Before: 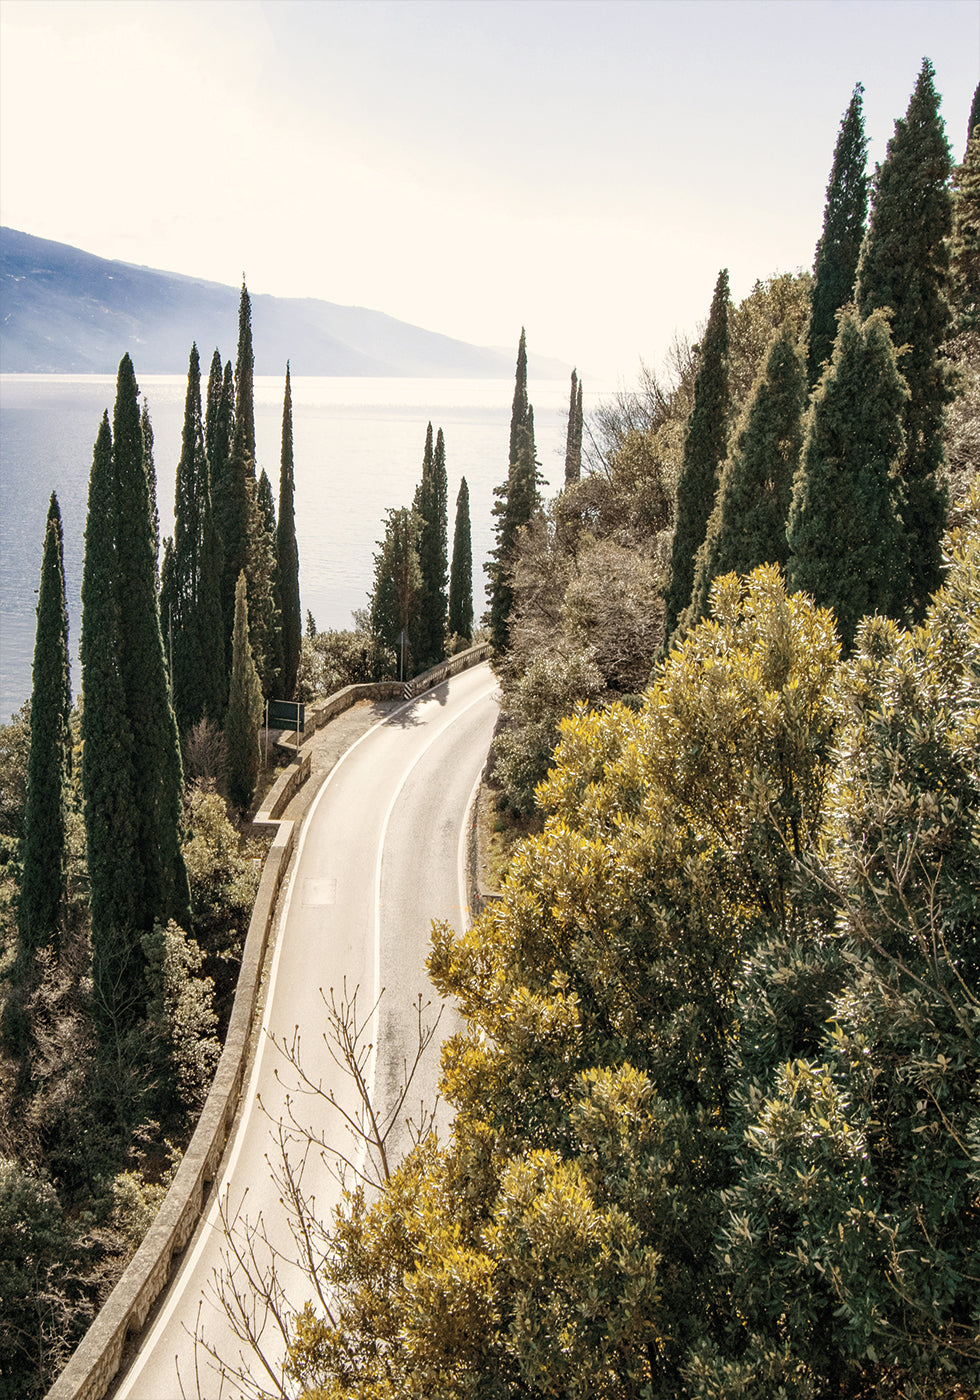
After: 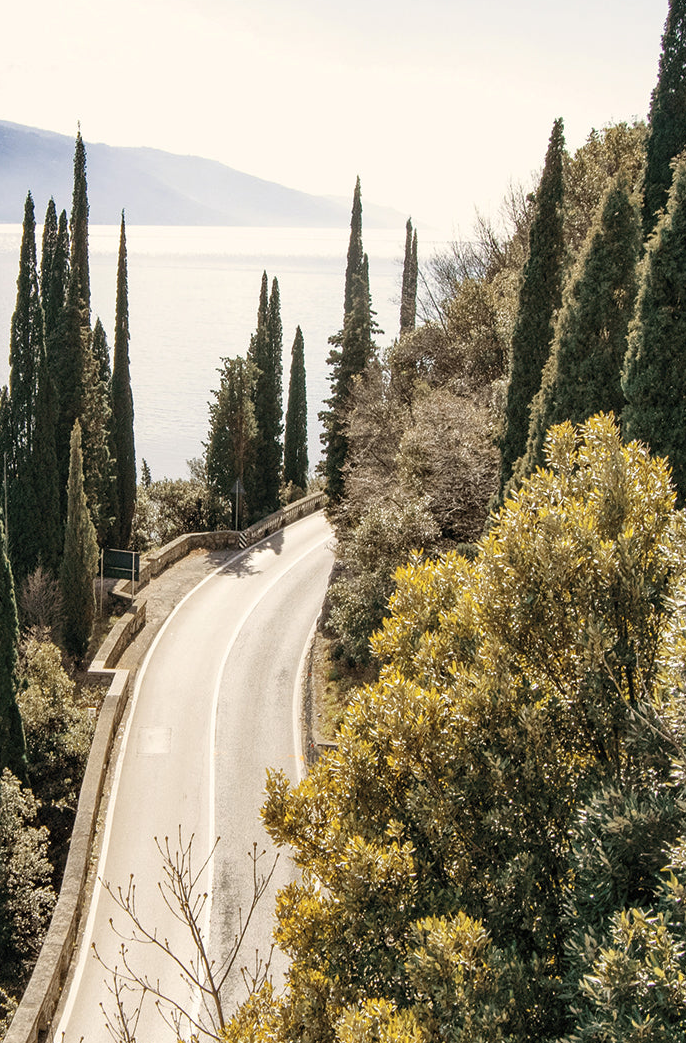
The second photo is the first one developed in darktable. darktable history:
crop and rotate: left 16.956%, top 10.807%, right 12.98%, bottom 14.638%
exposure: compensate highlight preservation false
